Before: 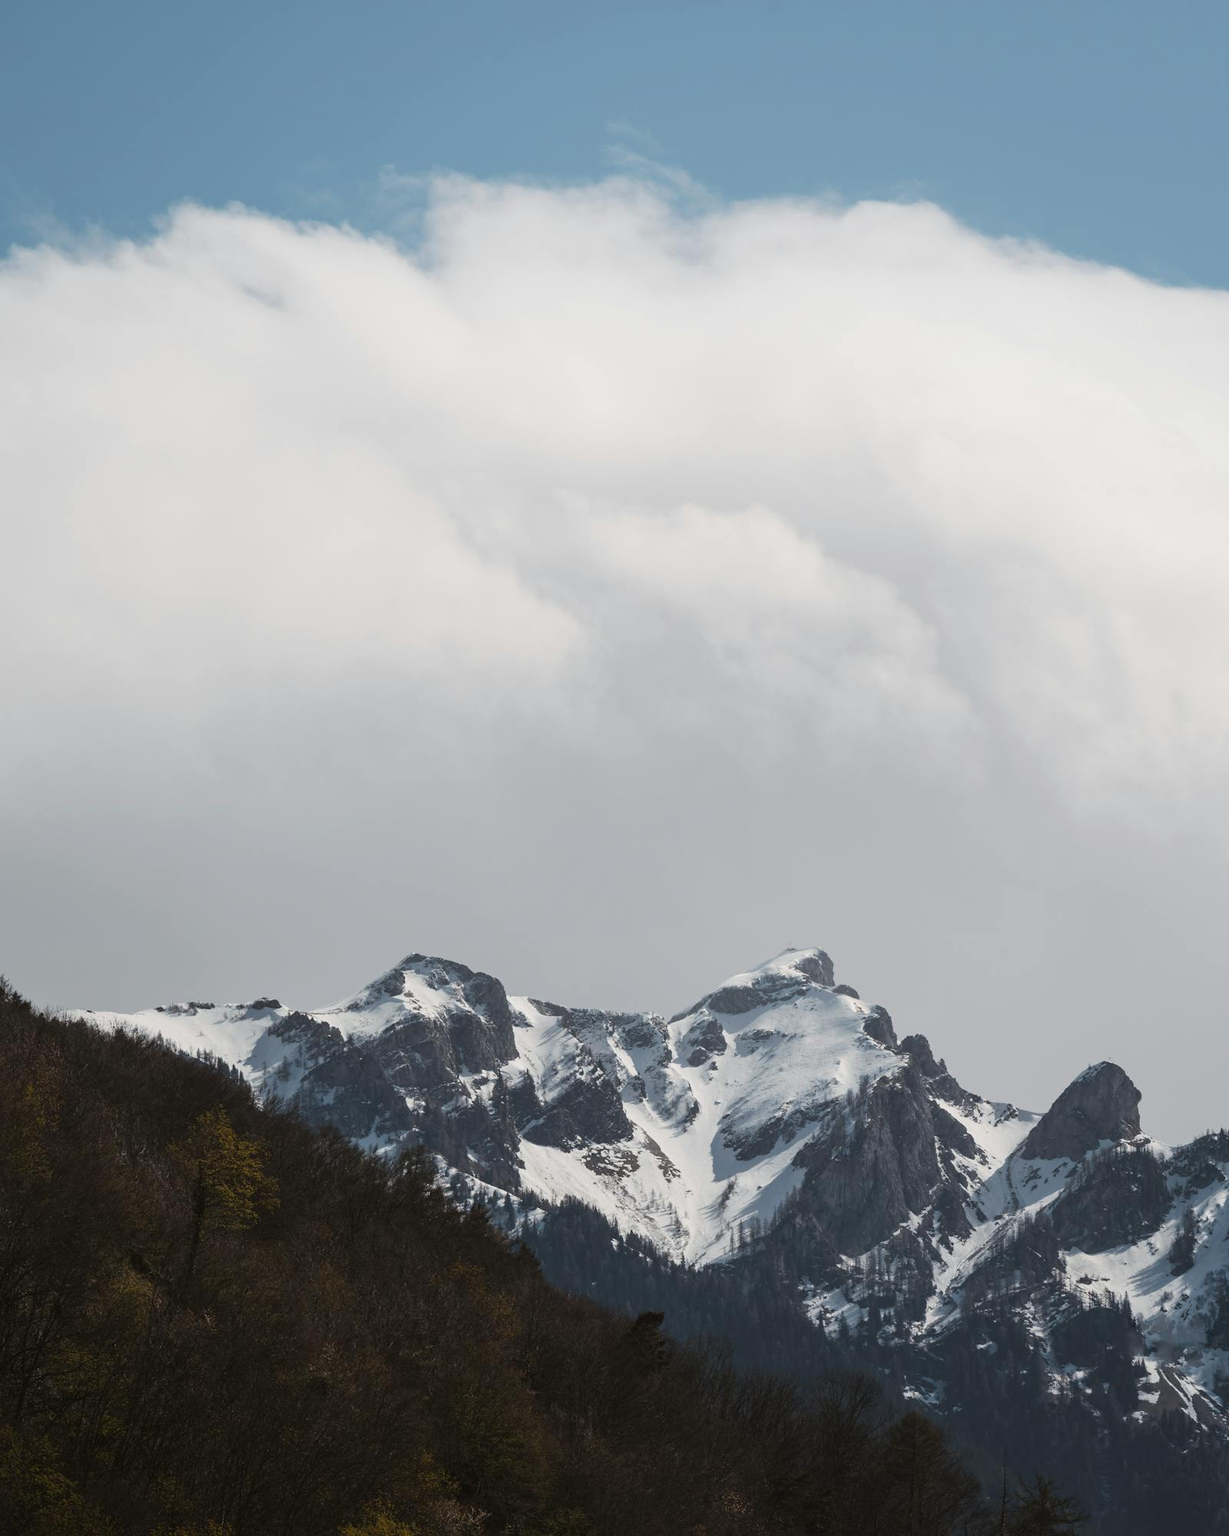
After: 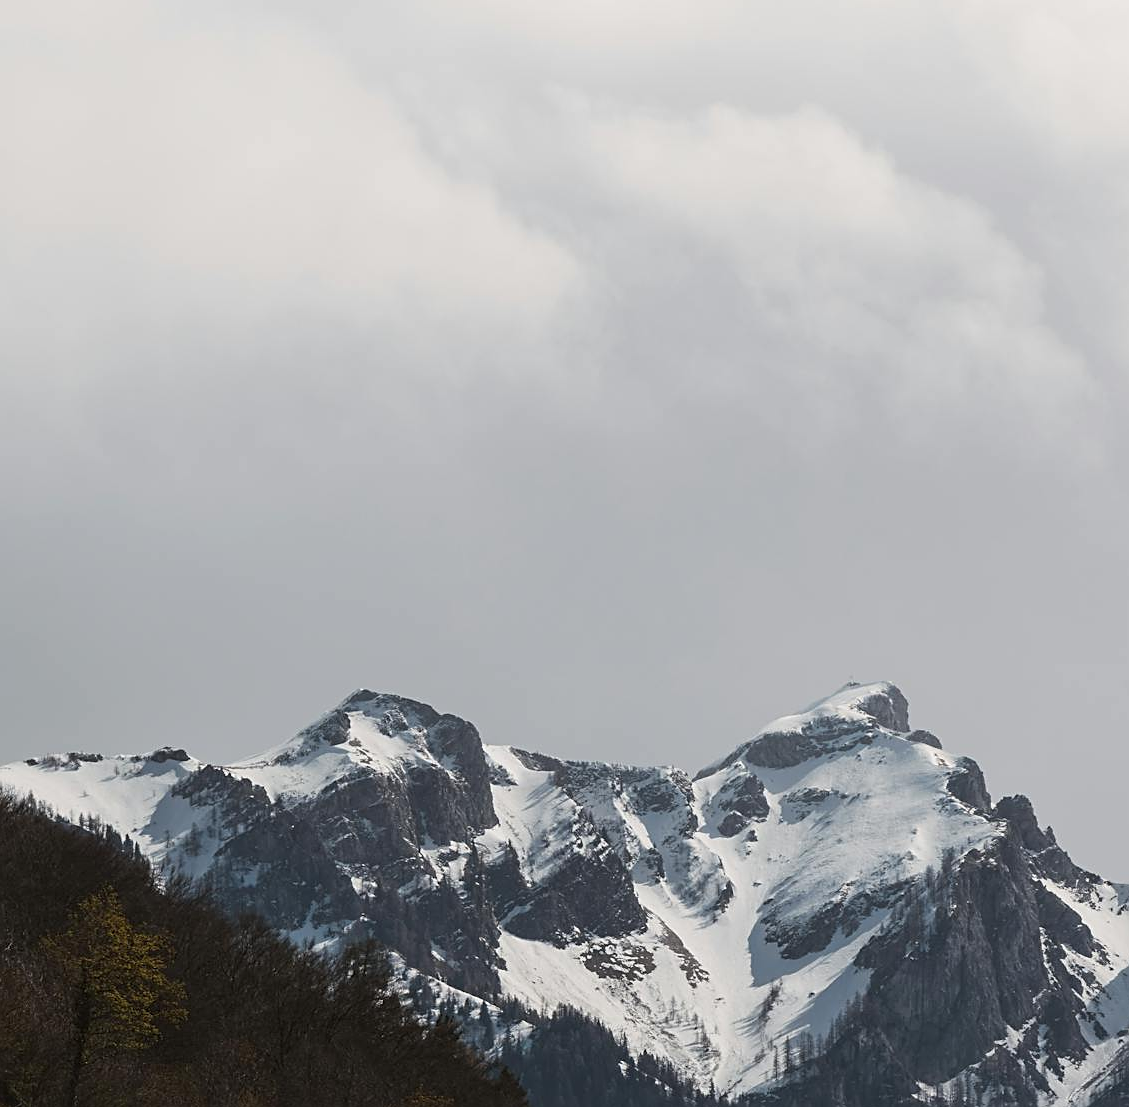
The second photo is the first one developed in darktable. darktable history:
sharpen: on, module defaults
crop: left 11.123%, top 27.61%, right 18.3%, bottom 17.034%
